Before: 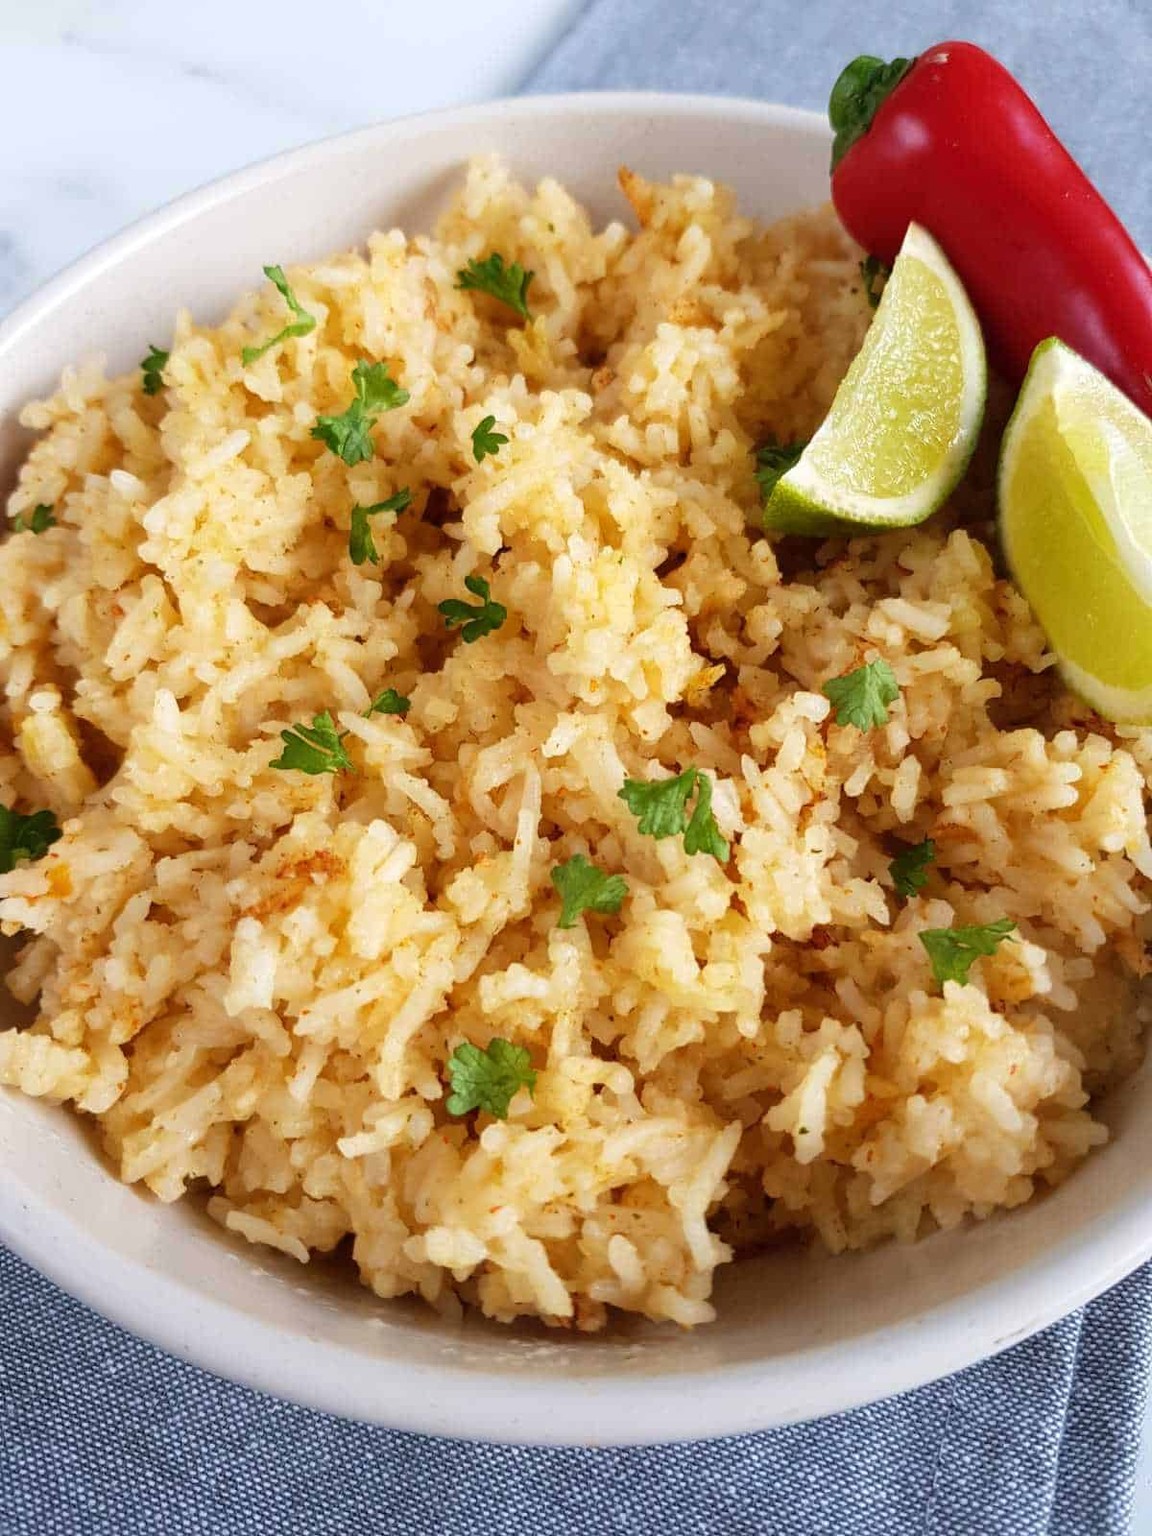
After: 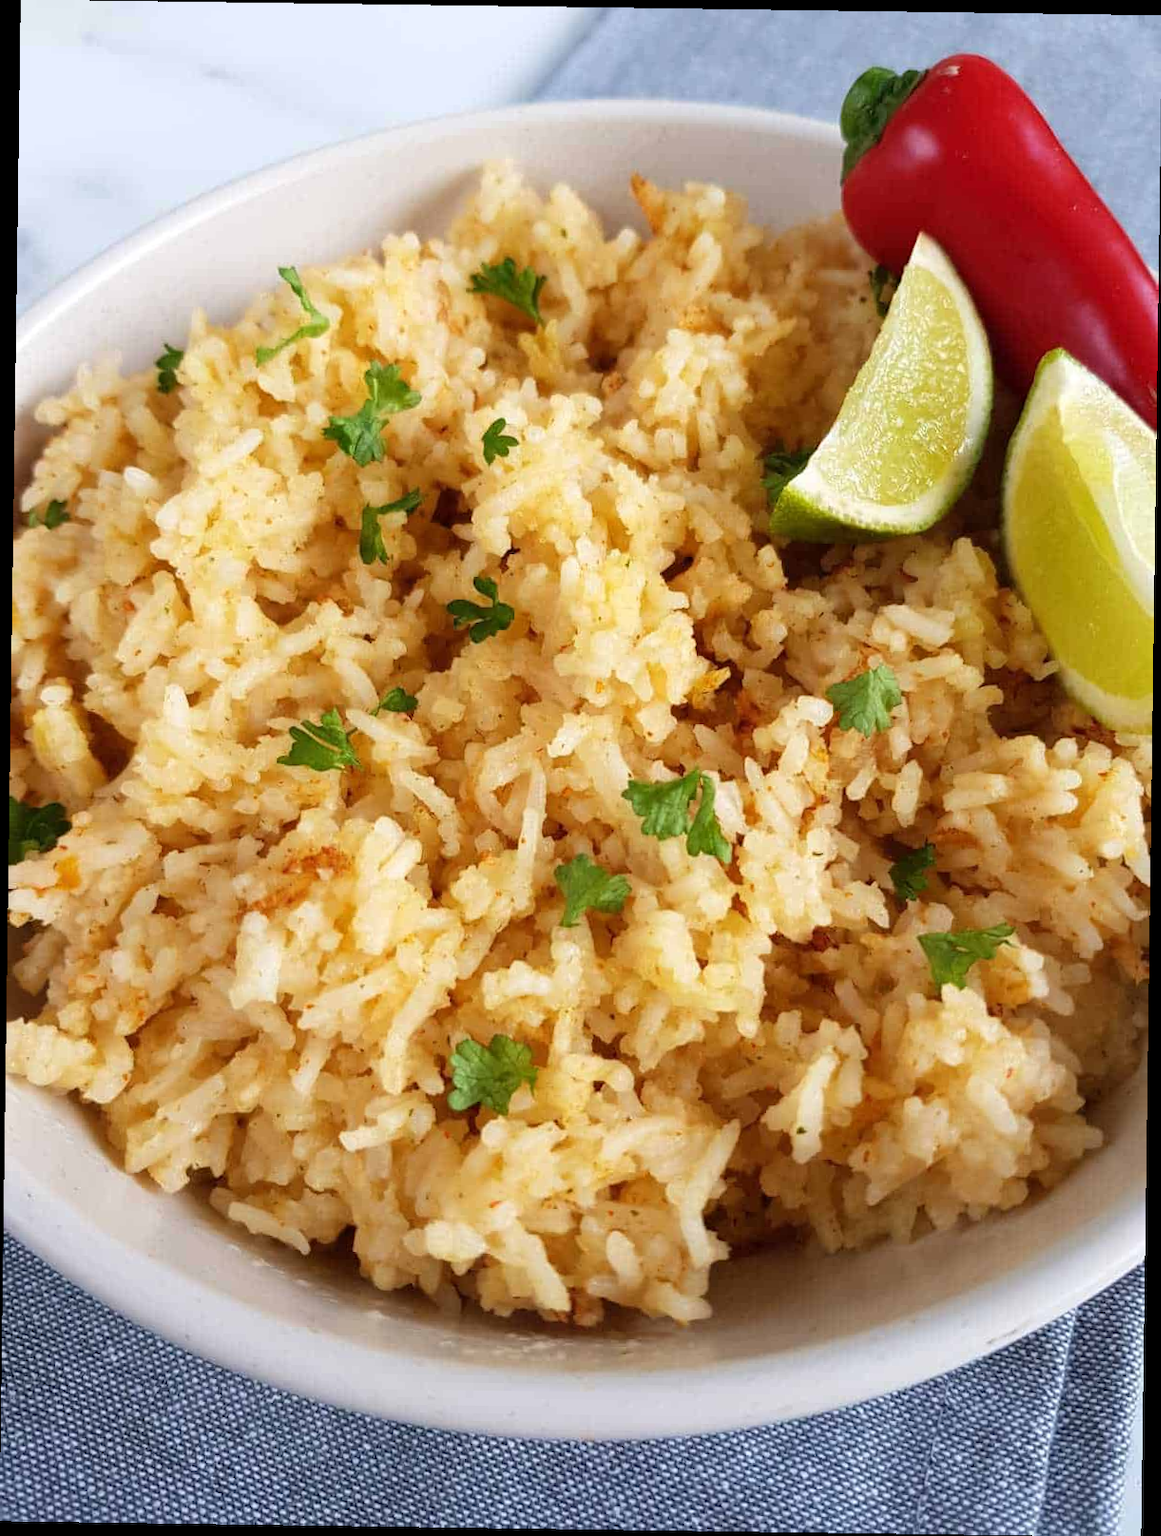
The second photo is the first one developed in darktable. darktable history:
rotate and perspective: rotation 0.8°, automatic cropping off
